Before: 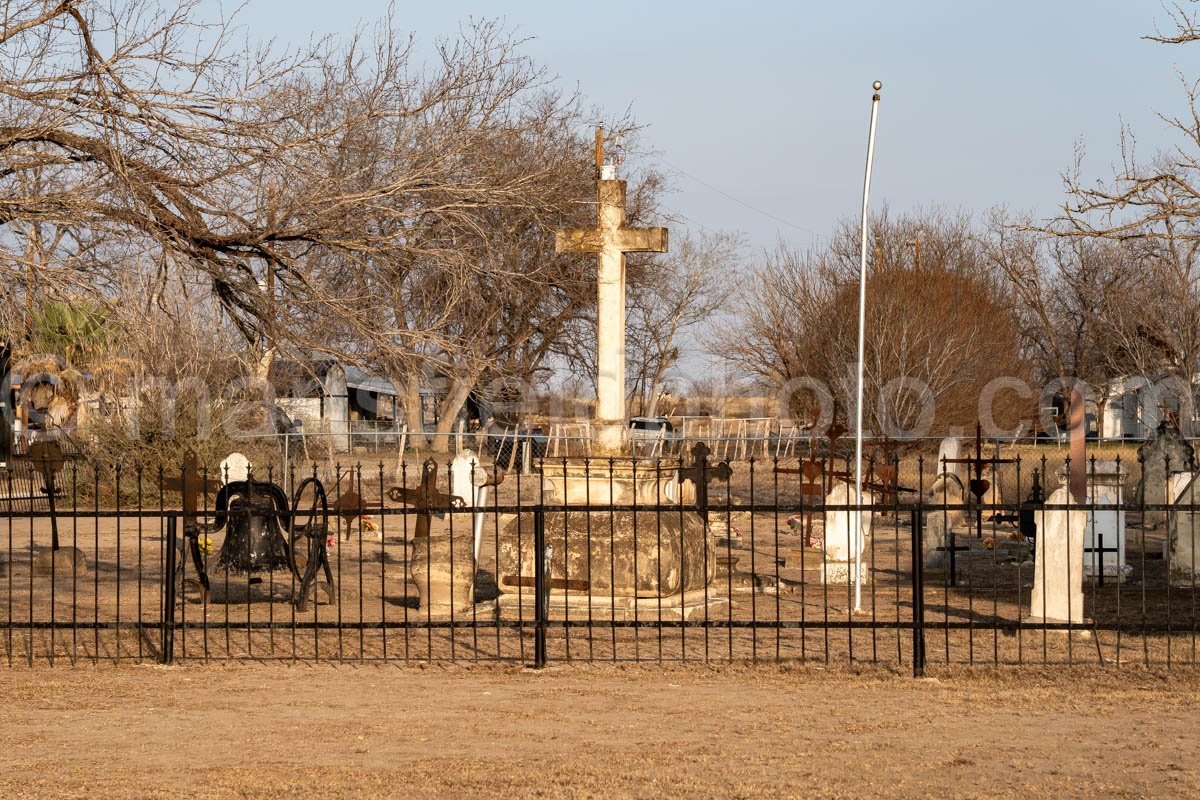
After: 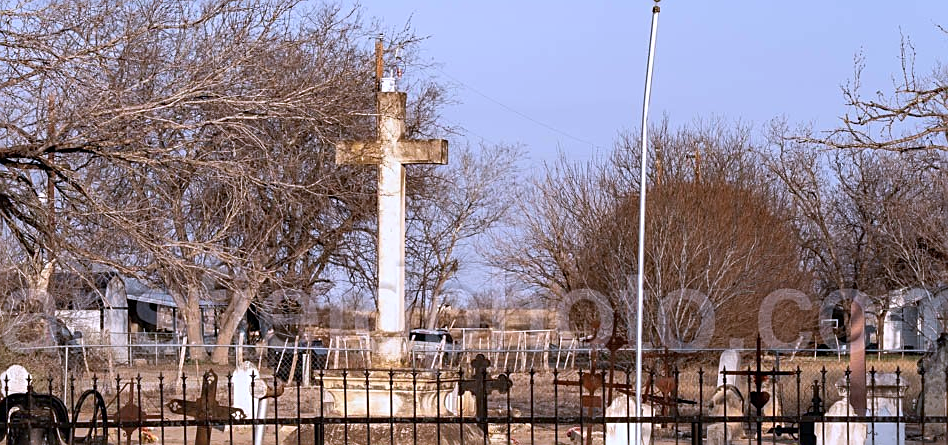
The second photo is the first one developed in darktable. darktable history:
crop: left 18.406%, top 11.096%, right 2.554%, bottom 33.278%
color calibration: illuminant as shot in camera, x 0.379, y 0.397, temperature 4135.11 K
sharpen: amount 0.491
